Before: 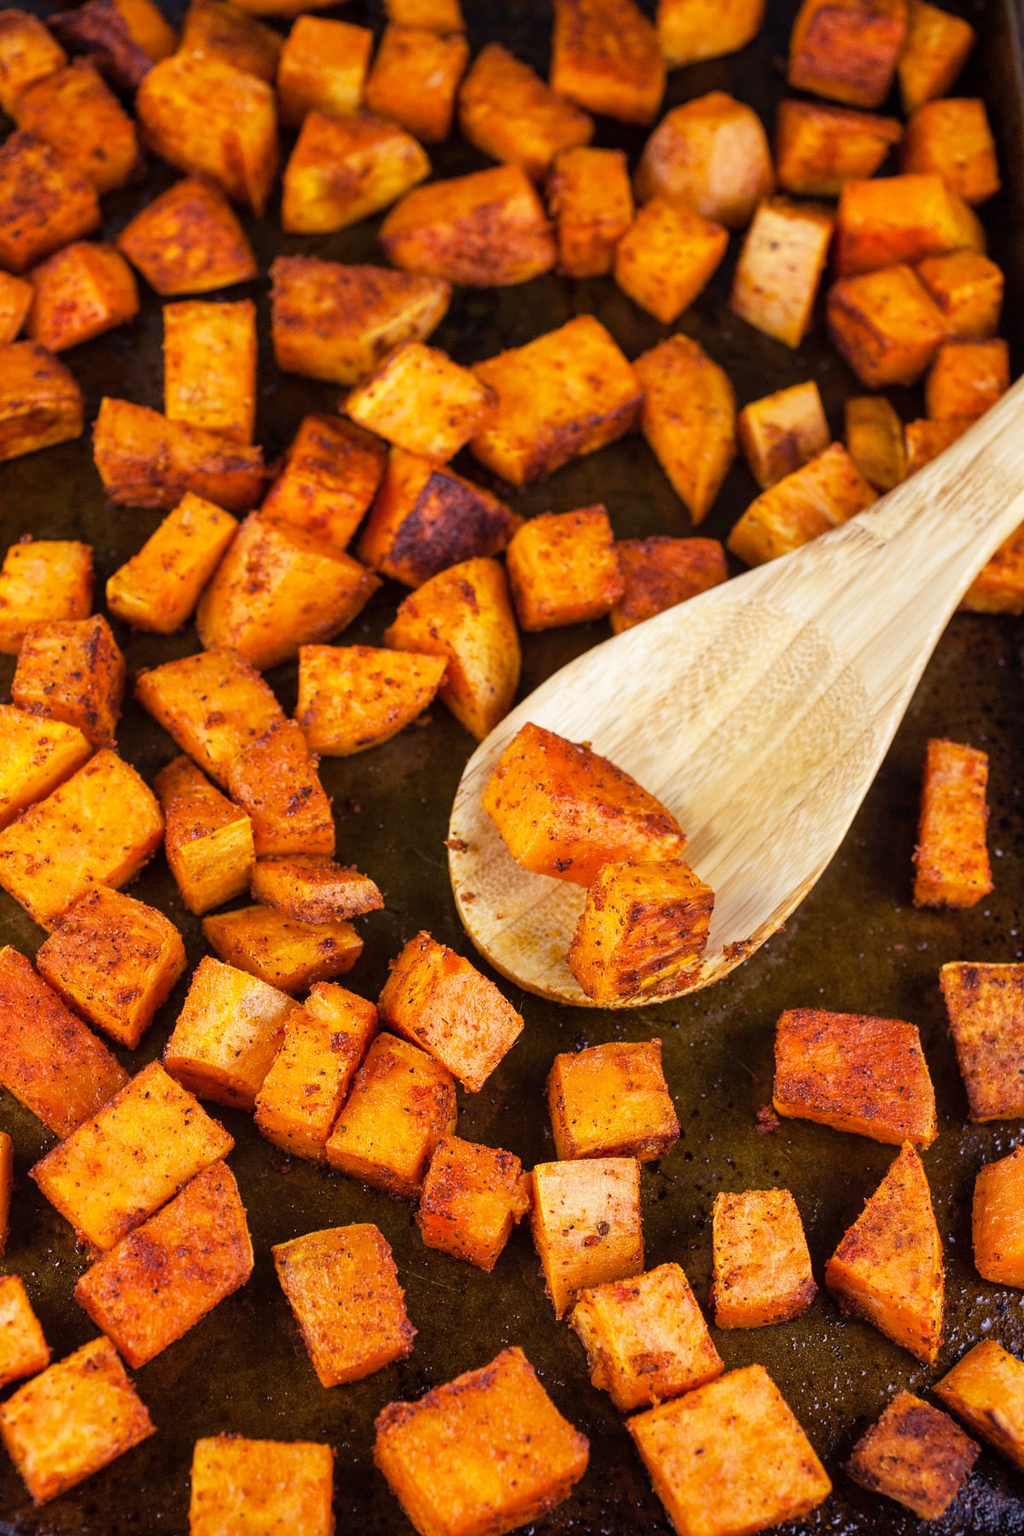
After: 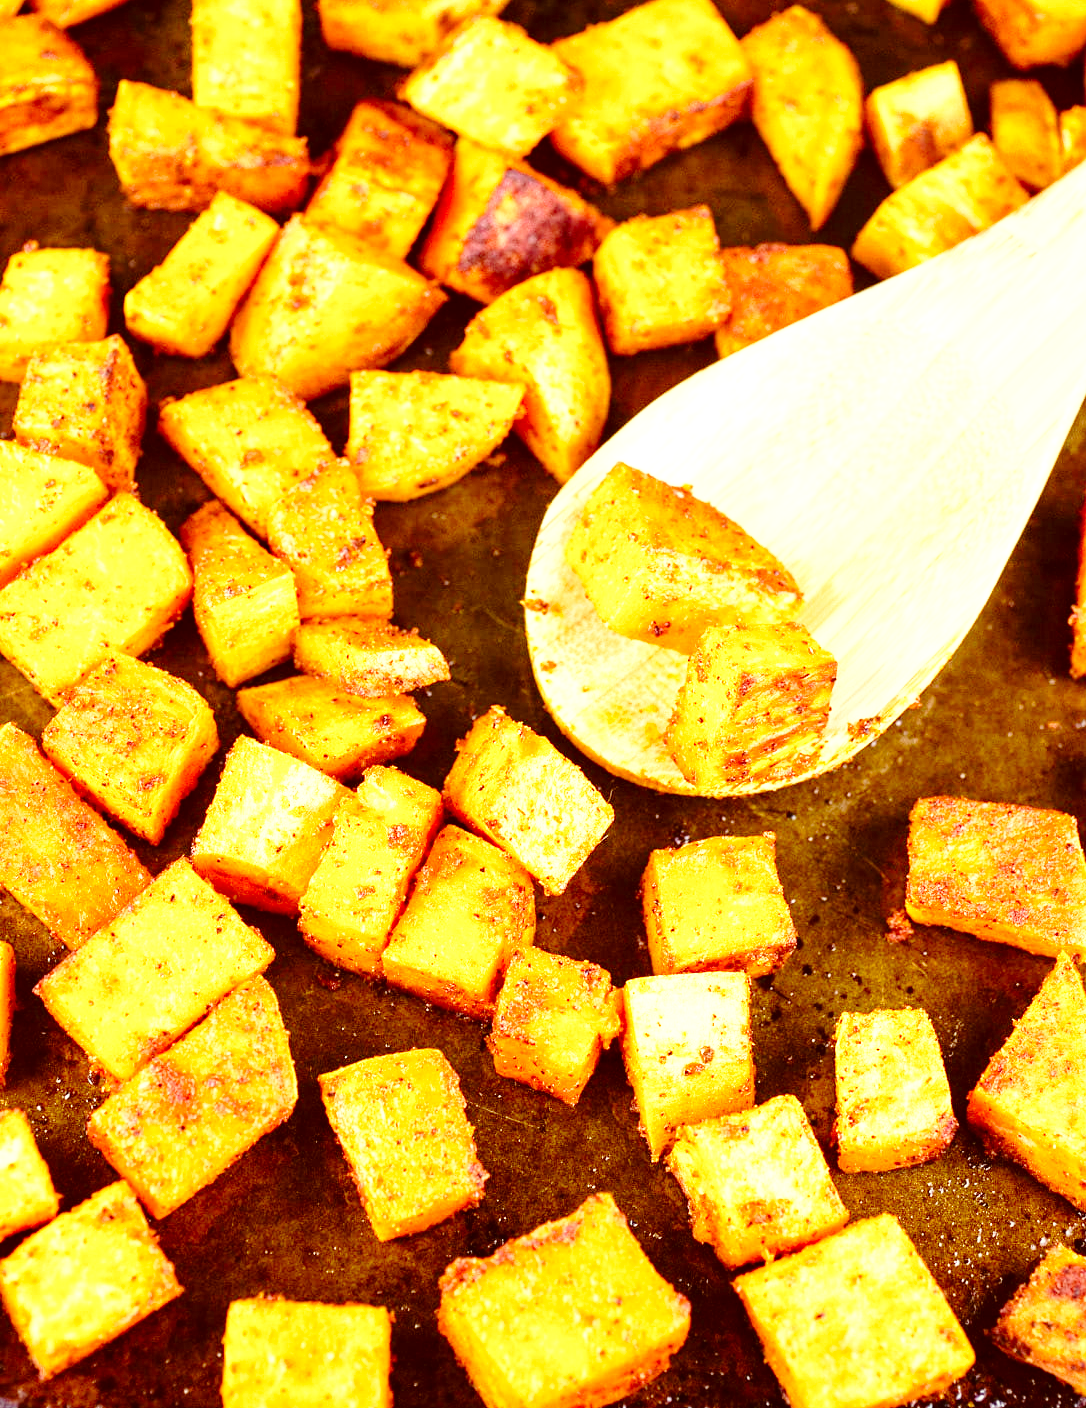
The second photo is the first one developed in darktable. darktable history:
color correction: highlights a* -6.02, highlights b* 9.54, shadows a* 10.23, shadows b* 23.75
exposure: black level correction 0.001, exposure 1.305 EV, compensate exposure bias true, compensate highlight preservation false
crop: top 21.414%, right 9.424%, bottom 0.315%
base curve: curves: ch0 [(0, 0) (0.028, 0.03) (0.121, 0.232) (0.46, 0.748) (0.859, 0.968) (1, 1)], preserve colors none
